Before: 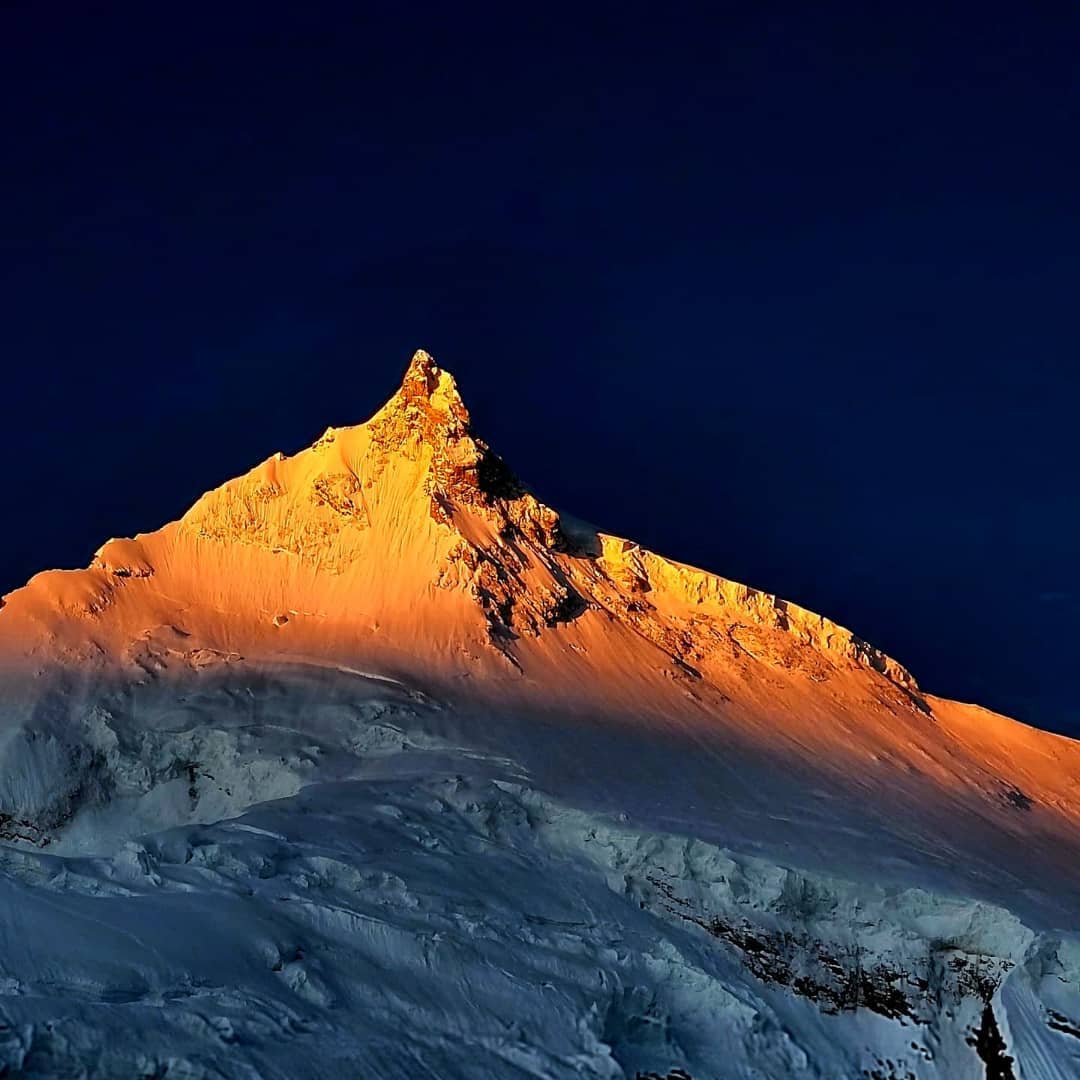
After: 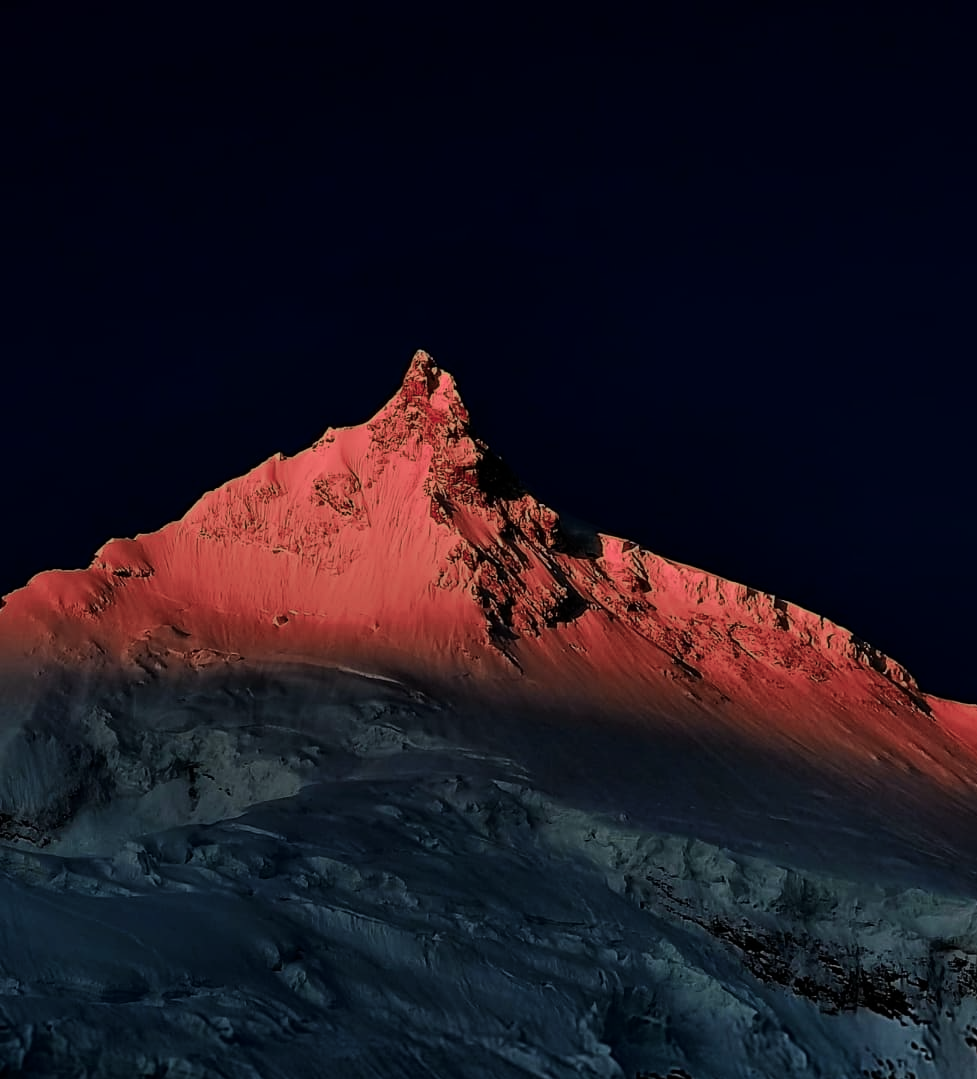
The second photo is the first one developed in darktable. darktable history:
color zones: curves: ch2 [(0, 0.488) (0.143, 0.417) (0.286, 0.212) (0.429, 0.179) (0.571, 0.154) (0.714, 0.415) (0.857, 0.495) (1, 0.488)]
tone equalizer: -7 EV 0.183 EV, -6 EV 0.132 EV, -5 EV 0.073 EV, -4 EV 0.073 EV, -2 EV -0.026 EV, -1 EV -0.027 EV, +0 EV -0.049 EV
tone curve: curves: ch0 [(0, 0) (0.071, 0.047) (0.266, 0.26) (0.491, 0.552) (0.753, 0.818) (1, 0.983)]; ch1 [(0, 0) (0.346, 0.307) (0.408, 0.369) (0.463, 0.443) (0.482, 0.493) (0.502, 0.5) (0.517, 0.518) (0.546, 0.576) (0.588, 0.643) (0.651, 0.709) (1, 1)]; ch2 [(0, 0) (0.346, 0.34) (0.434, 0.46) (0.485, 0.494) (0.5, 0.494) (0.517, 0.503) (0.535, 0.545) (0.583, 0.634) (0.625, 0.686) (1, 1)], color space Lab, linked channels, preserve colors none
crop: right 9.492%, bottom 0.044%
exposure: exposure -1.56 EV, compensate exposure bias true, compensate highlight preservation false
